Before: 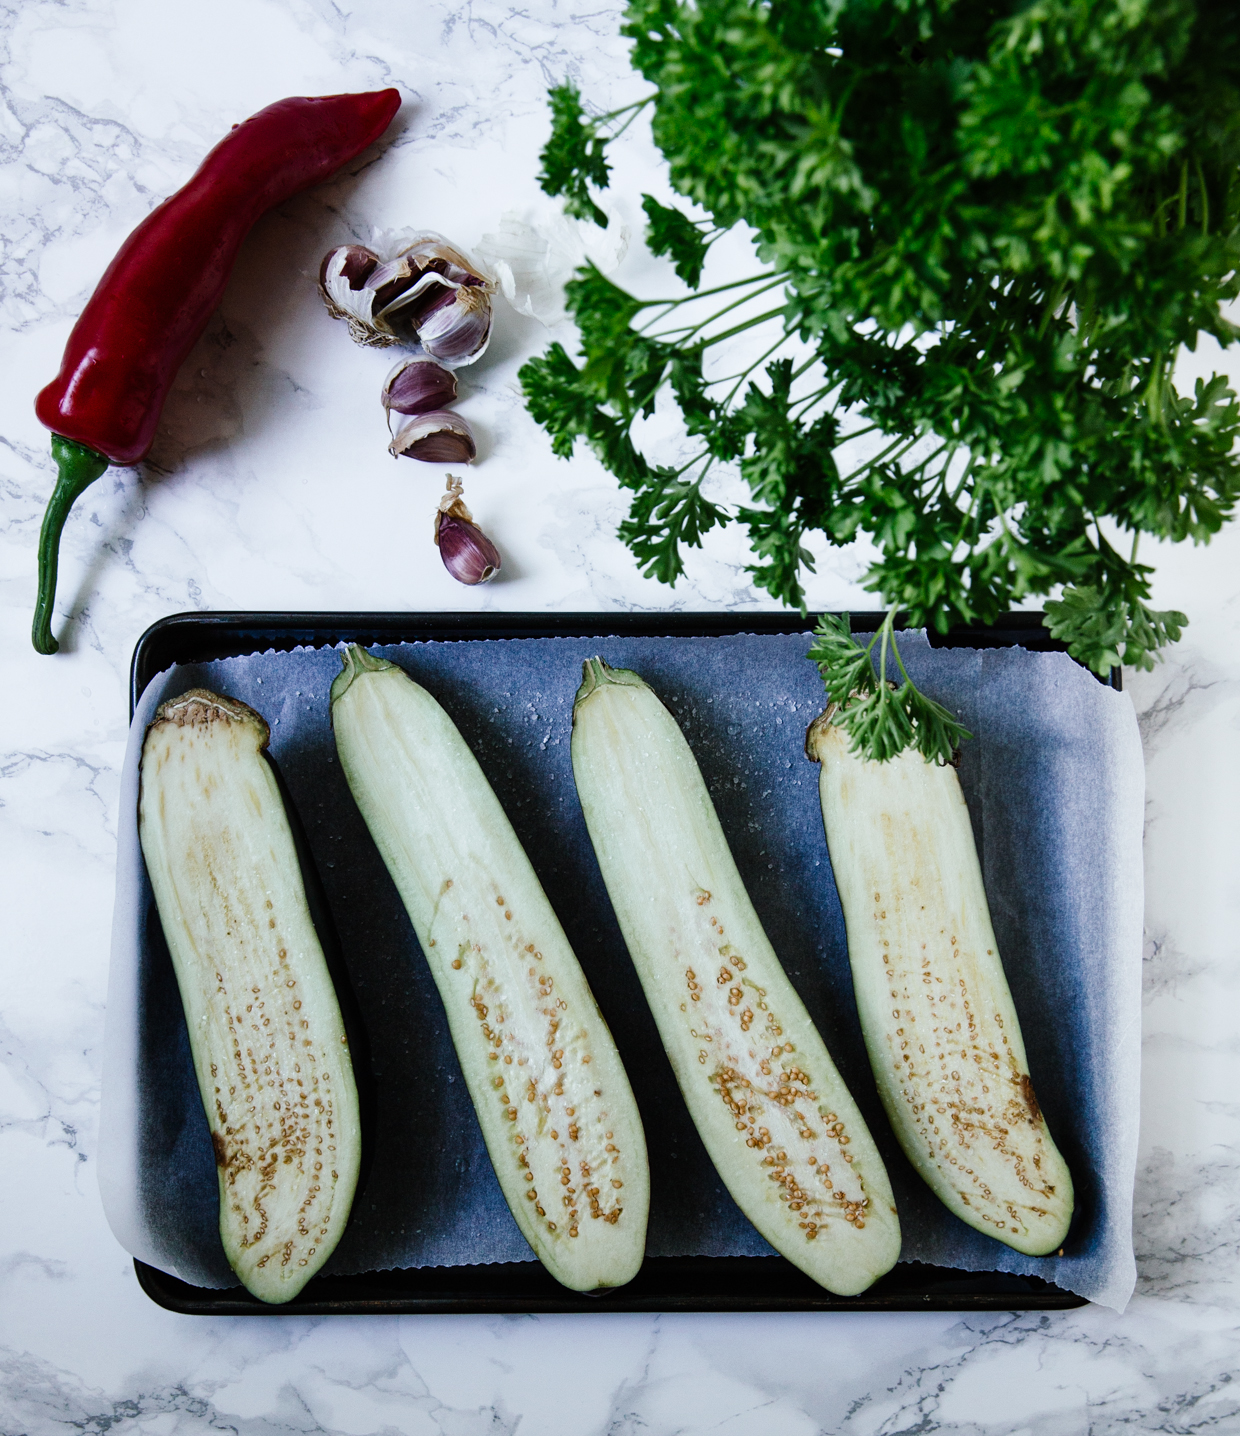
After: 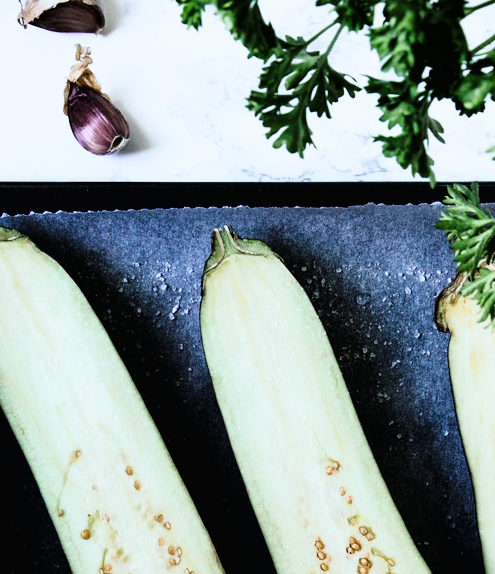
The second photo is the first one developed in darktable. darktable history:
crop: left 30%, top 30%, right 30%, bottom 30%
tone curve: curves: ch0 [(0.016, 0.011) (0.094, 0.016) (0.469, 0.508) (0.721, 0.862) (1, 1)], color space Lab, linked channels, preserve colors none
